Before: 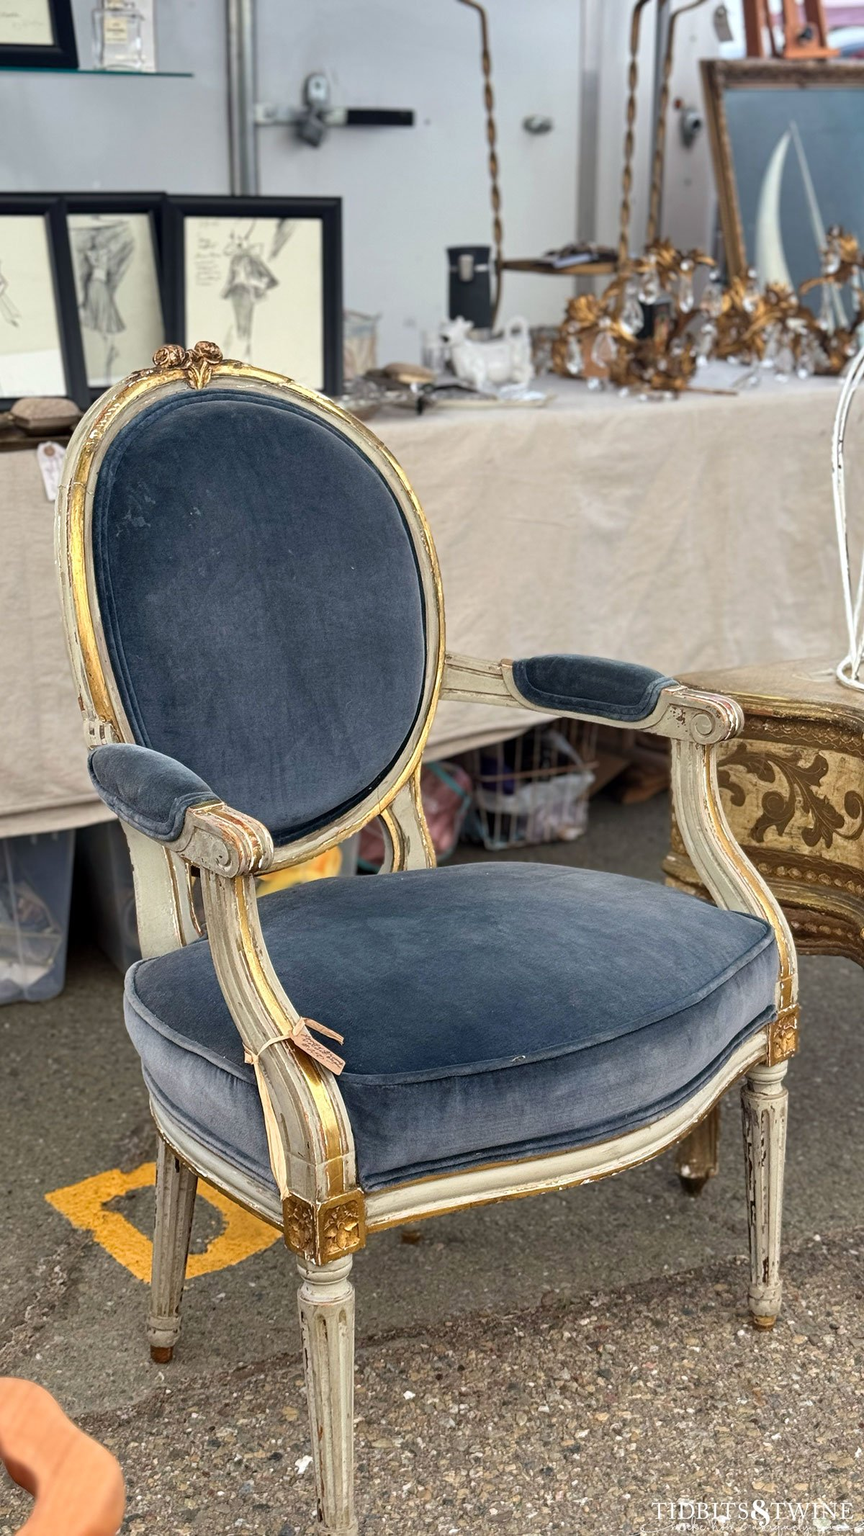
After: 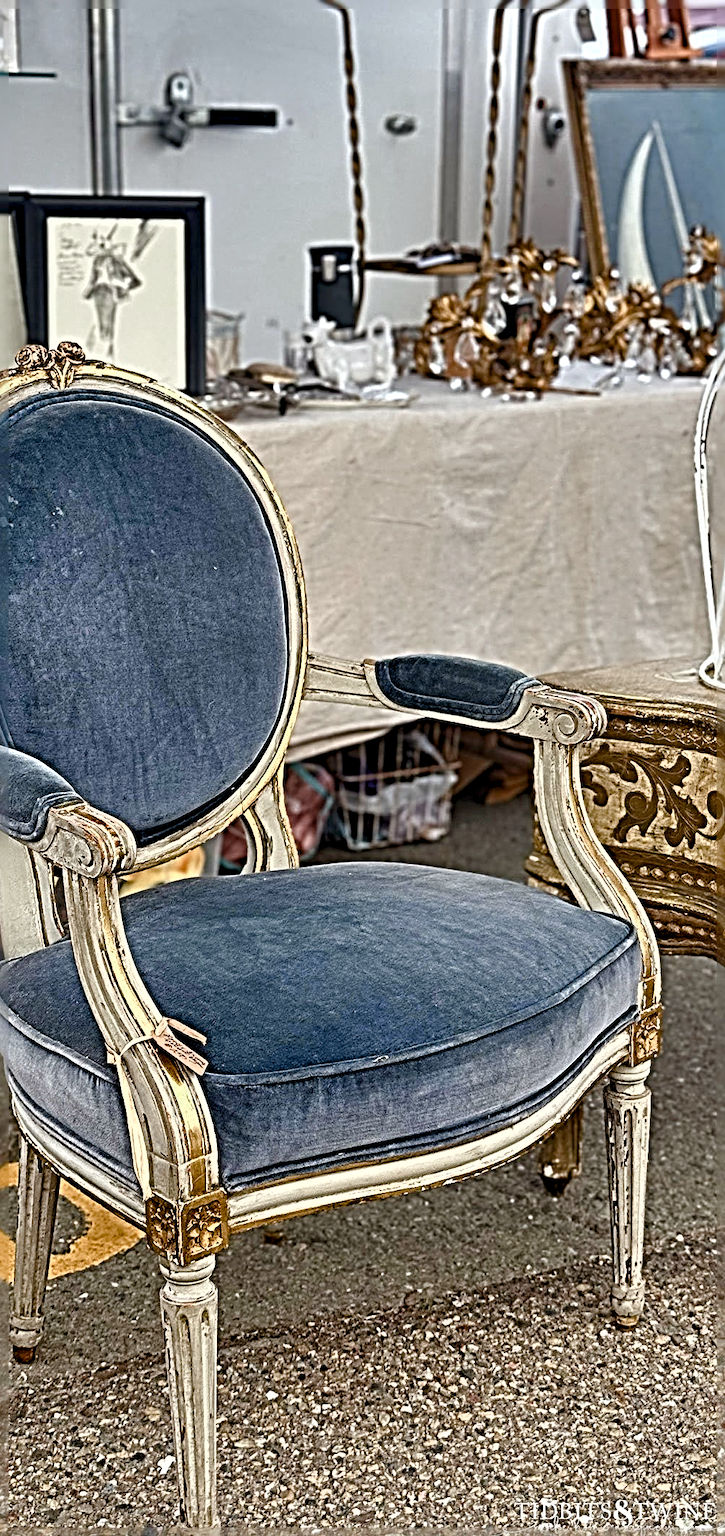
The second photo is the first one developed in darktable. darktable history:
color zones: curves: ch0 [(0, 0.5) (0.125, 0.4) (0.25, 0.5) (0.375, 0.4) (0.5, 0.4) (0.625, 0.6) (0.75, 0.6) (0.875, 0.5)]; ch1 [(0, 0.4) (0.125, 0.5) (0.25, 0.4) (0.375, 0.4) (0.5, 0.4) (0.625, 0.4) (0.75, 0.5) (0.875, 0.4)]; ch2 [(0, 0.6) (0.125, 0.5) (0.25, 0.5) (0.375, 0.6) (0.5, 0.6) (0.625, 0.5) (0.75, 0.5) (0.875, 0.5)]
shadows and highlights: shadows 60.37, soften with gaussian
crop: left 15.943%
color balance rgb: power › chroma 0.251%, power › hue 62.77°, linear chroma grading › global chroma 9.03%, perceptual saturation grading › global saturation 20%, perceptual saturation grading › highlights -49.774%, perceptual saturation grading › shadows 25.755%, global vibrance 20%
sharpen: radius 6.291, amount 1.807, threshold 0.191
